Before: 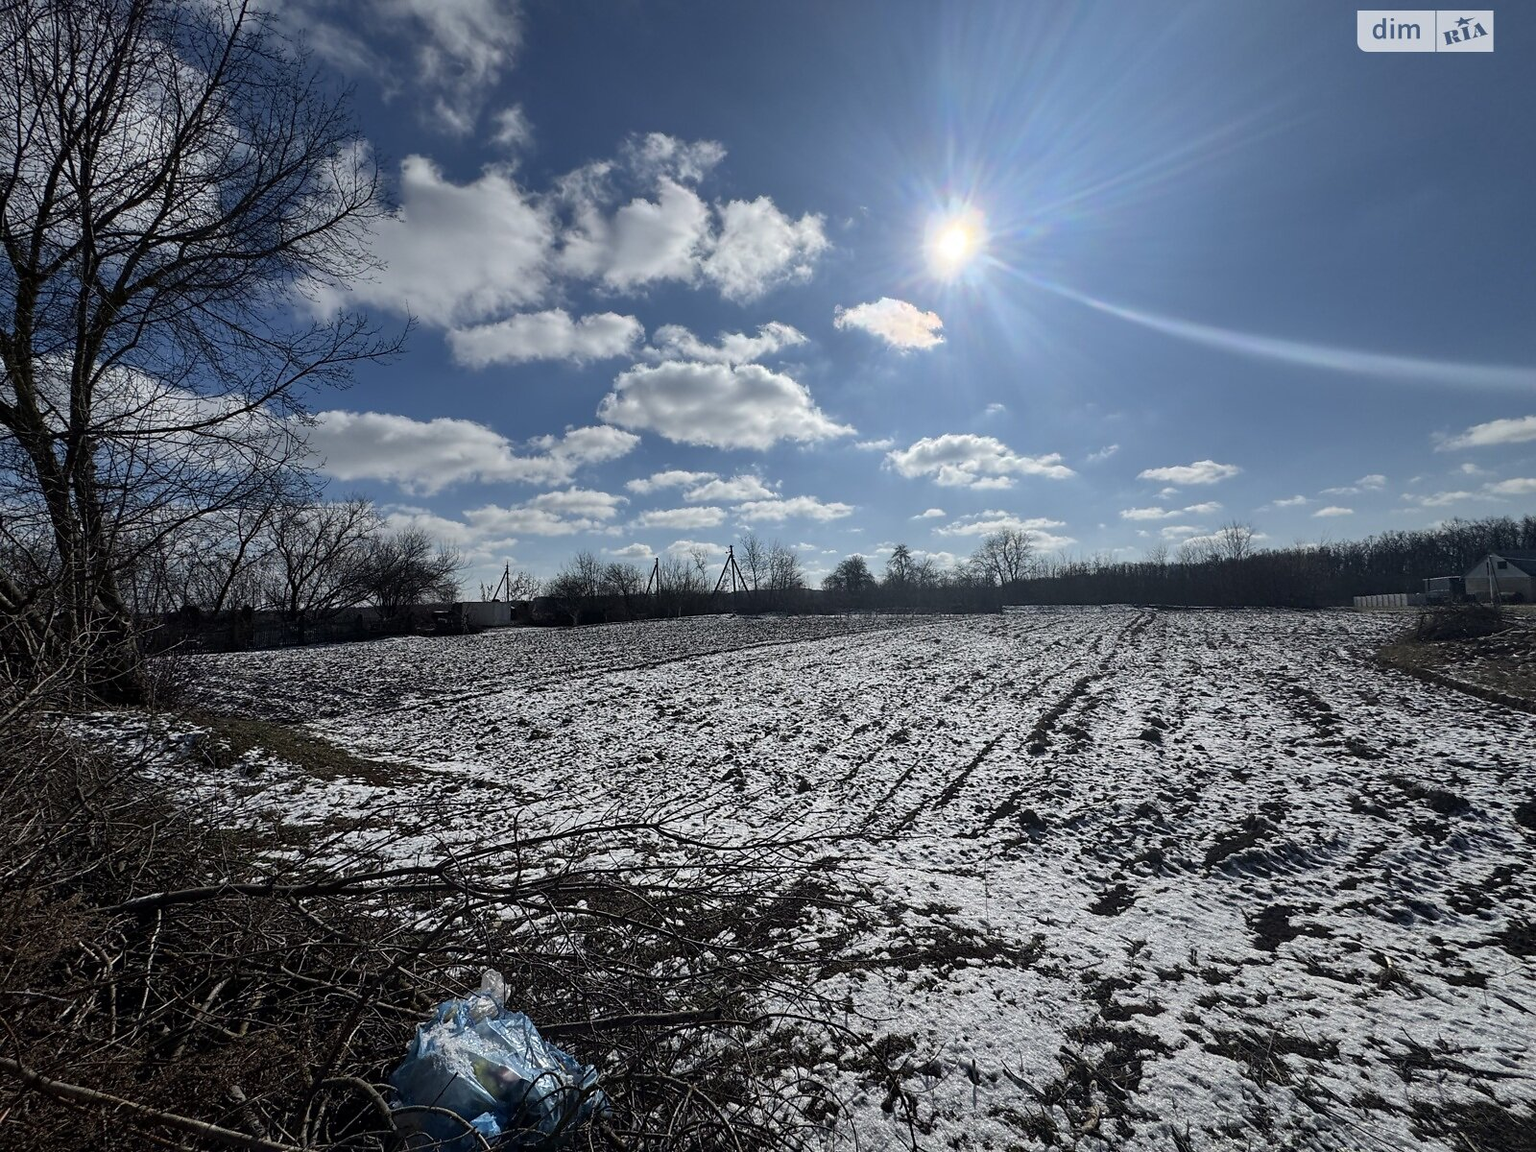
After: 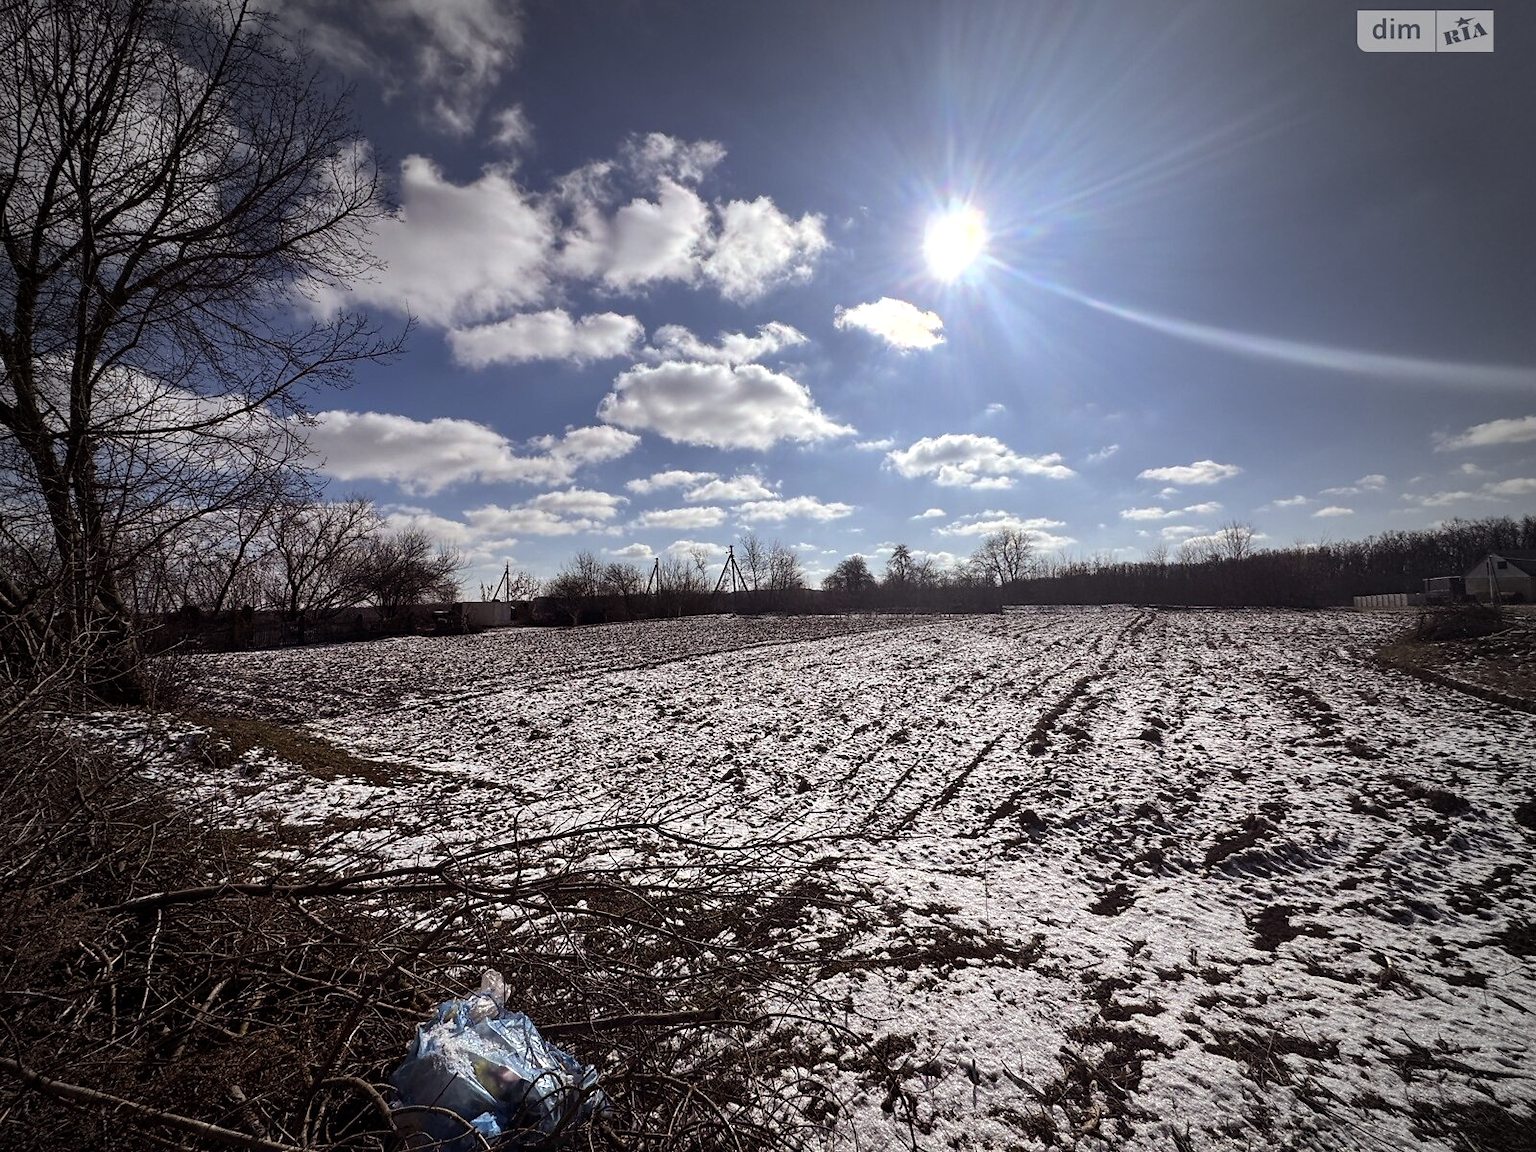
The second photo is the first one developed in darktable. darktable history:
vignetting: fall-off start 67.06%, center (-0.03, 0.24), width/height ratio 1.01
color balance rgb: shadows lift › chroma 0.929%, shadows lift › hue 110.26°, power › chroma 1.528%, power › hue 28.71°, perceptual saturation grading › global saturation -0.099%, perceptual brilliance grading › highlights 10.383%, perceptual brilliance grading › mid-tones 5.389%, global vibrance 18.254%
